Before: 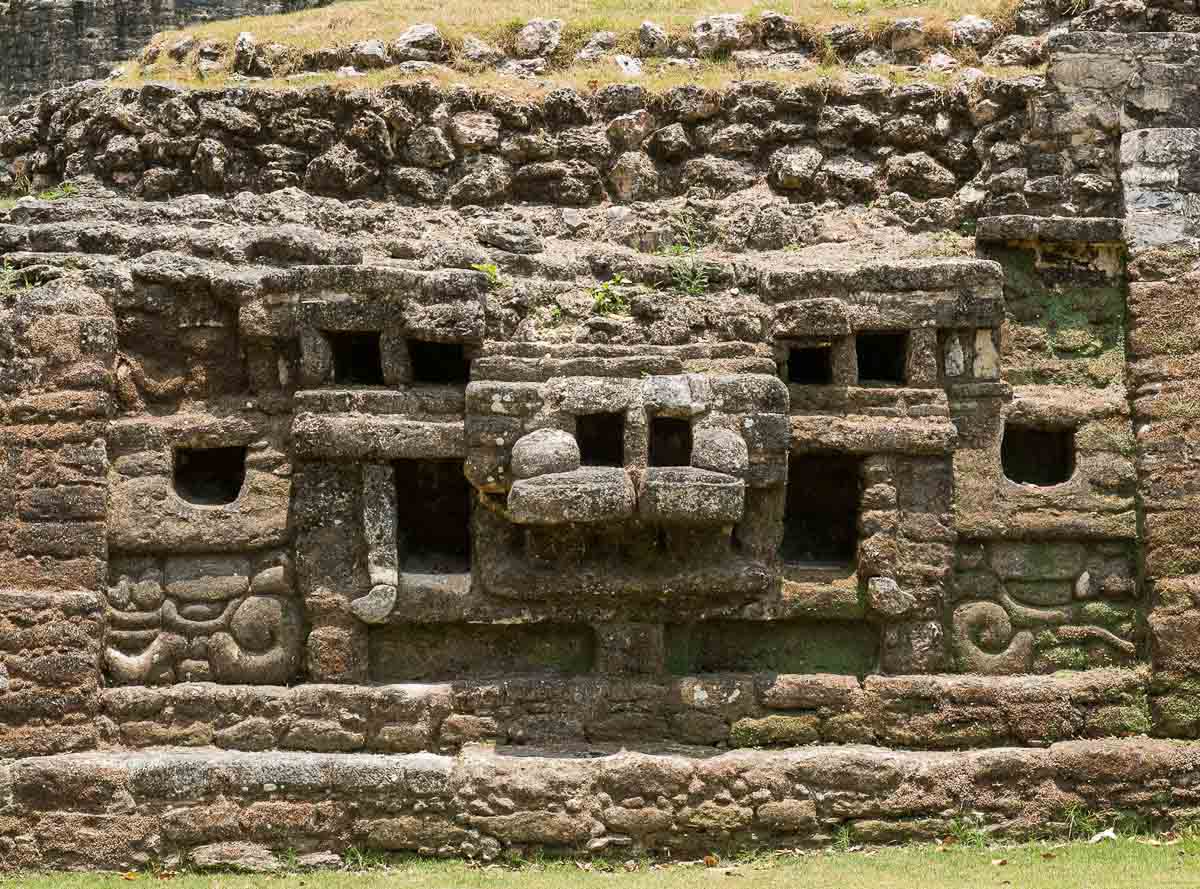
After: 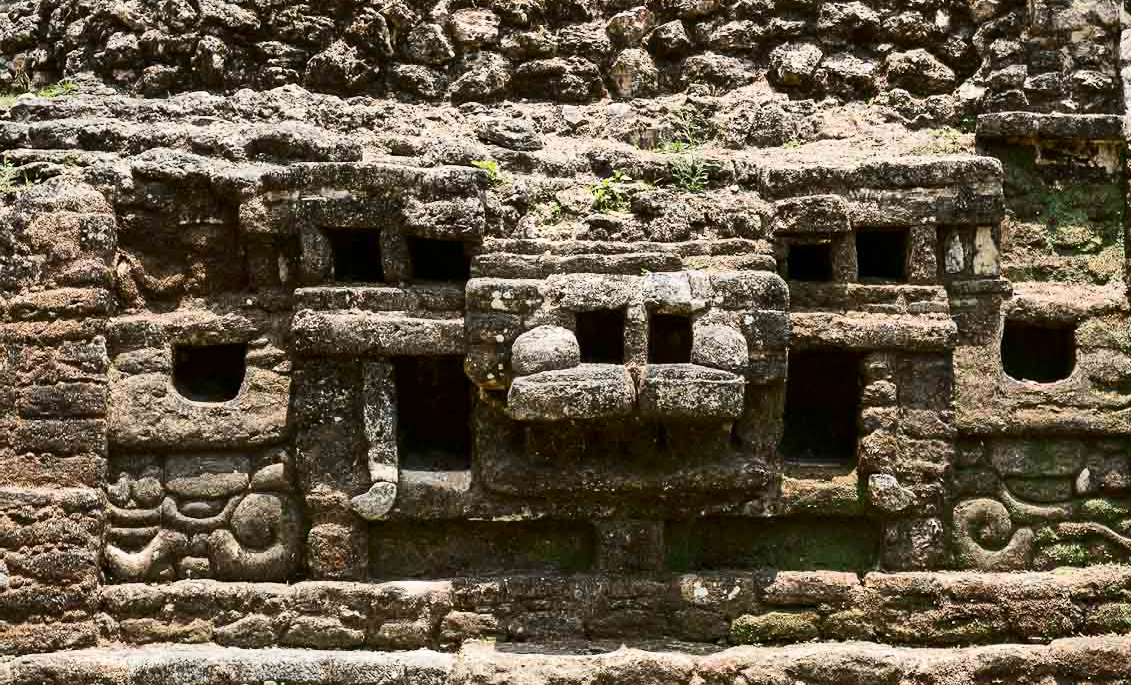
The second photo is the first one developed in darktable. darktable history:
crop and rotate: angle 0.03°, top 11.643%, right 5.651%, bottom 11.189%
contrast brightness saturation: contrast 0.28
color balance rgb: saturation formula JzAzBz (2021)
